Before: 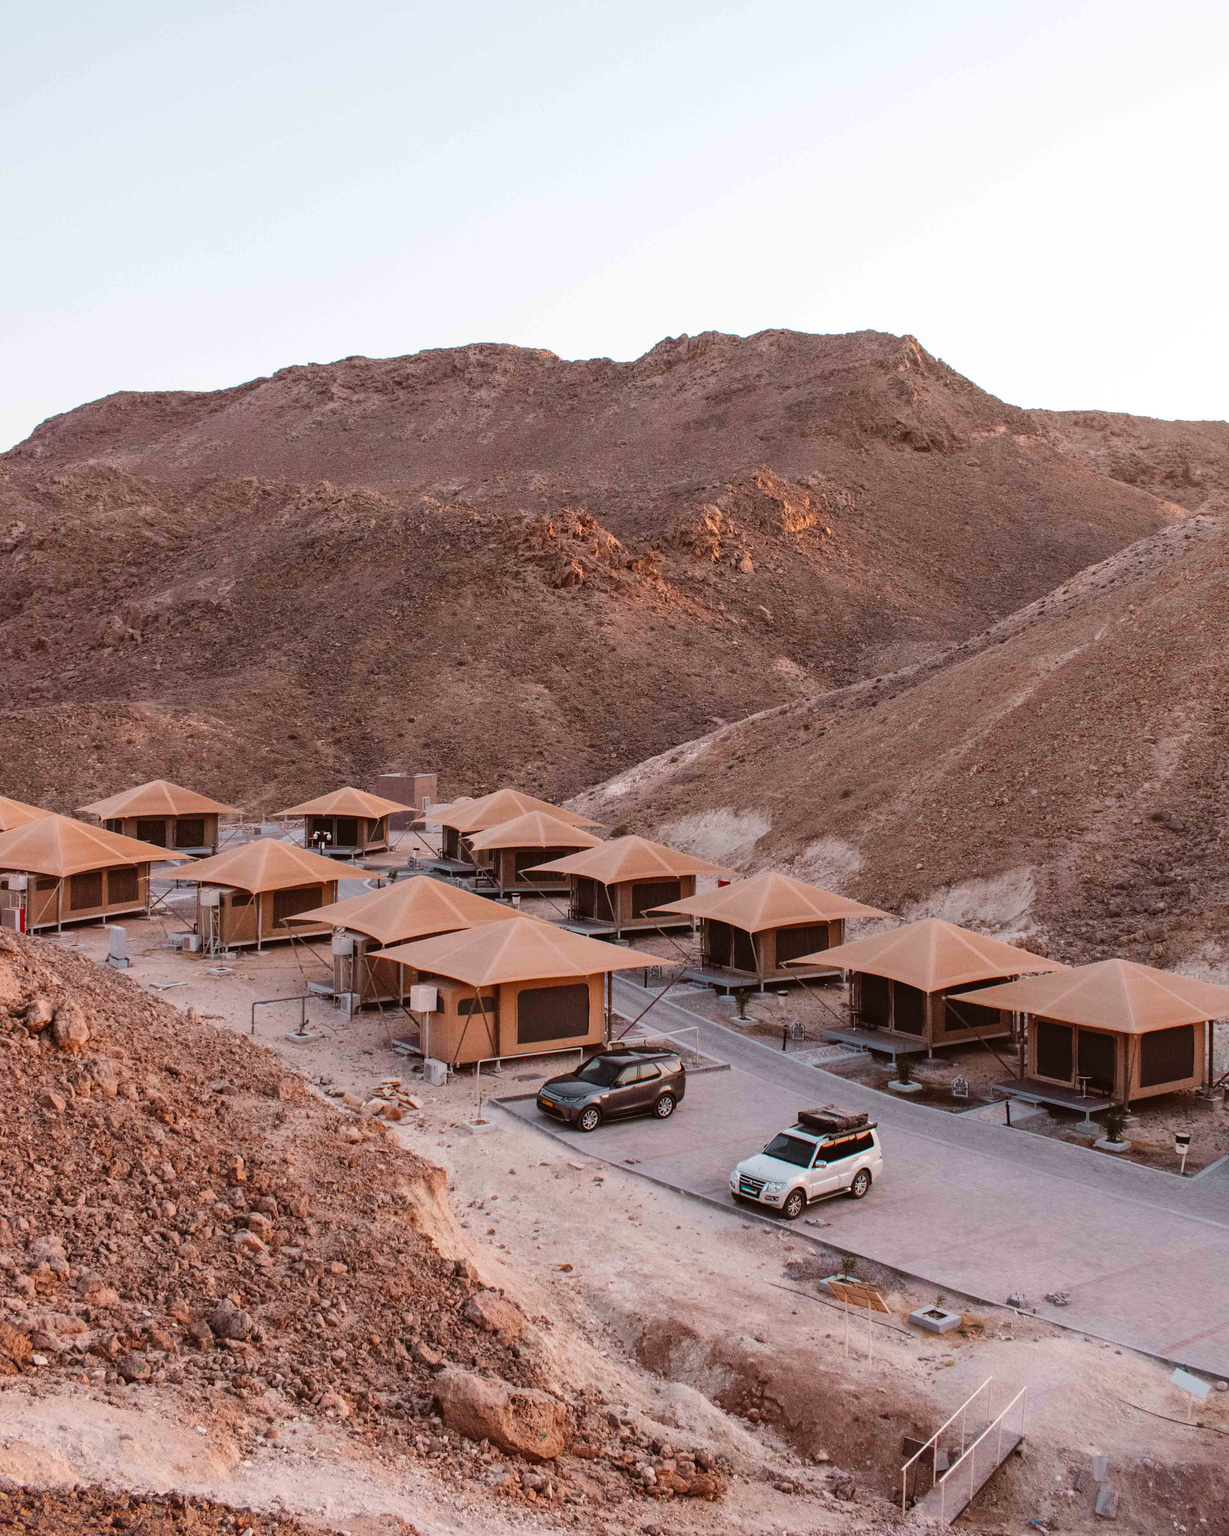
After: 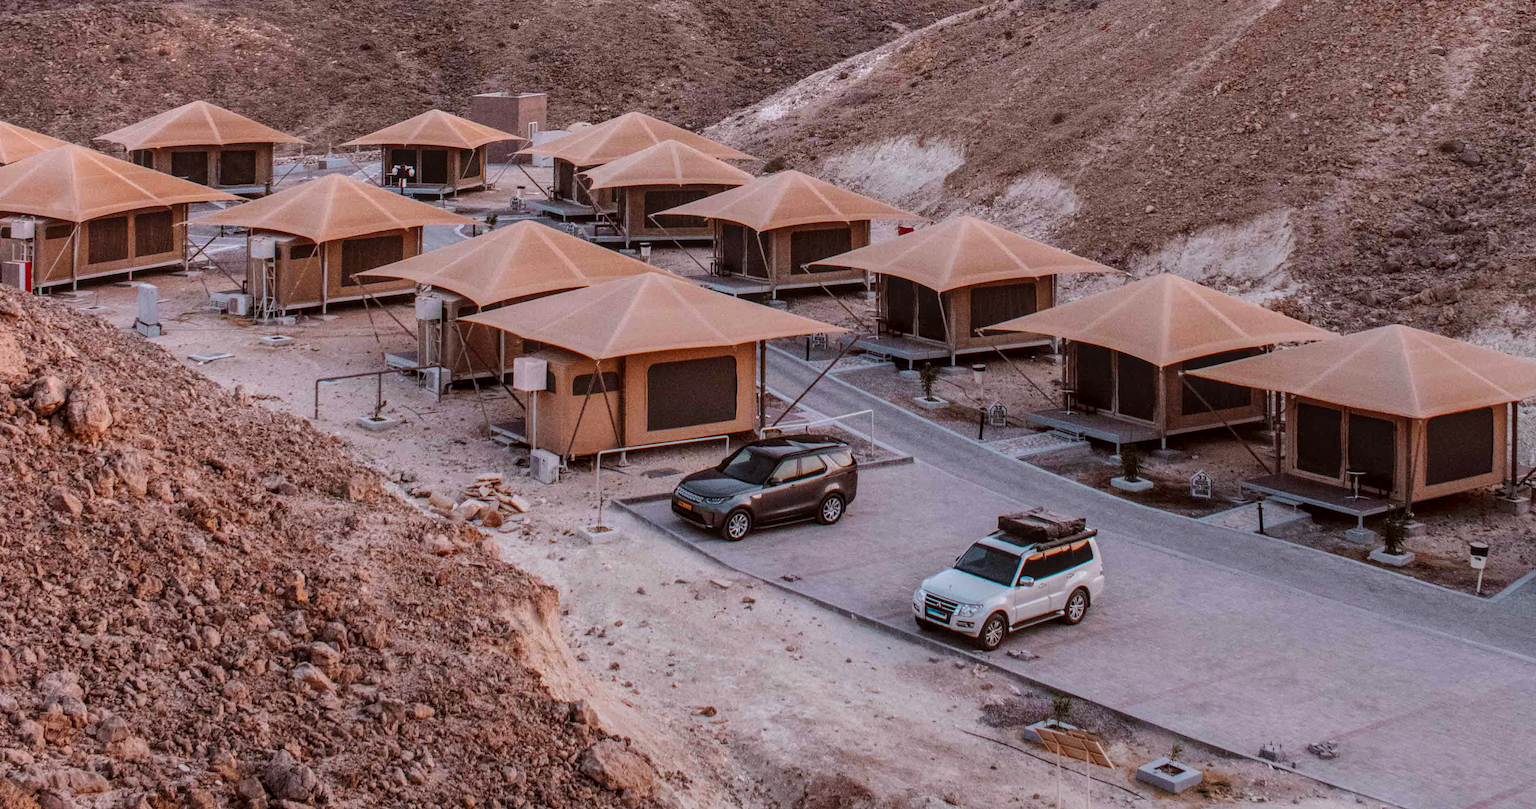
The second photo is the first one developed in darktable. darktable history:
local contrast: highlights 0%, shadows 0%, detail 133%
white balance: red 0.978, blue 0.999
crop: top 45.551%, bottom 12.262%
shadows and highlights: radius 93.07, shadows -14.46, white point adjustment 0.23, highlights 31.48, compress 48.23%, highlights color adjustment 52.79%, soften with gaussian
color calibration: illuminant as shot in camera, x 0.358, y 0.373, temperature 4628.91 K
graduated density: rotation -180°, offset 27.42
